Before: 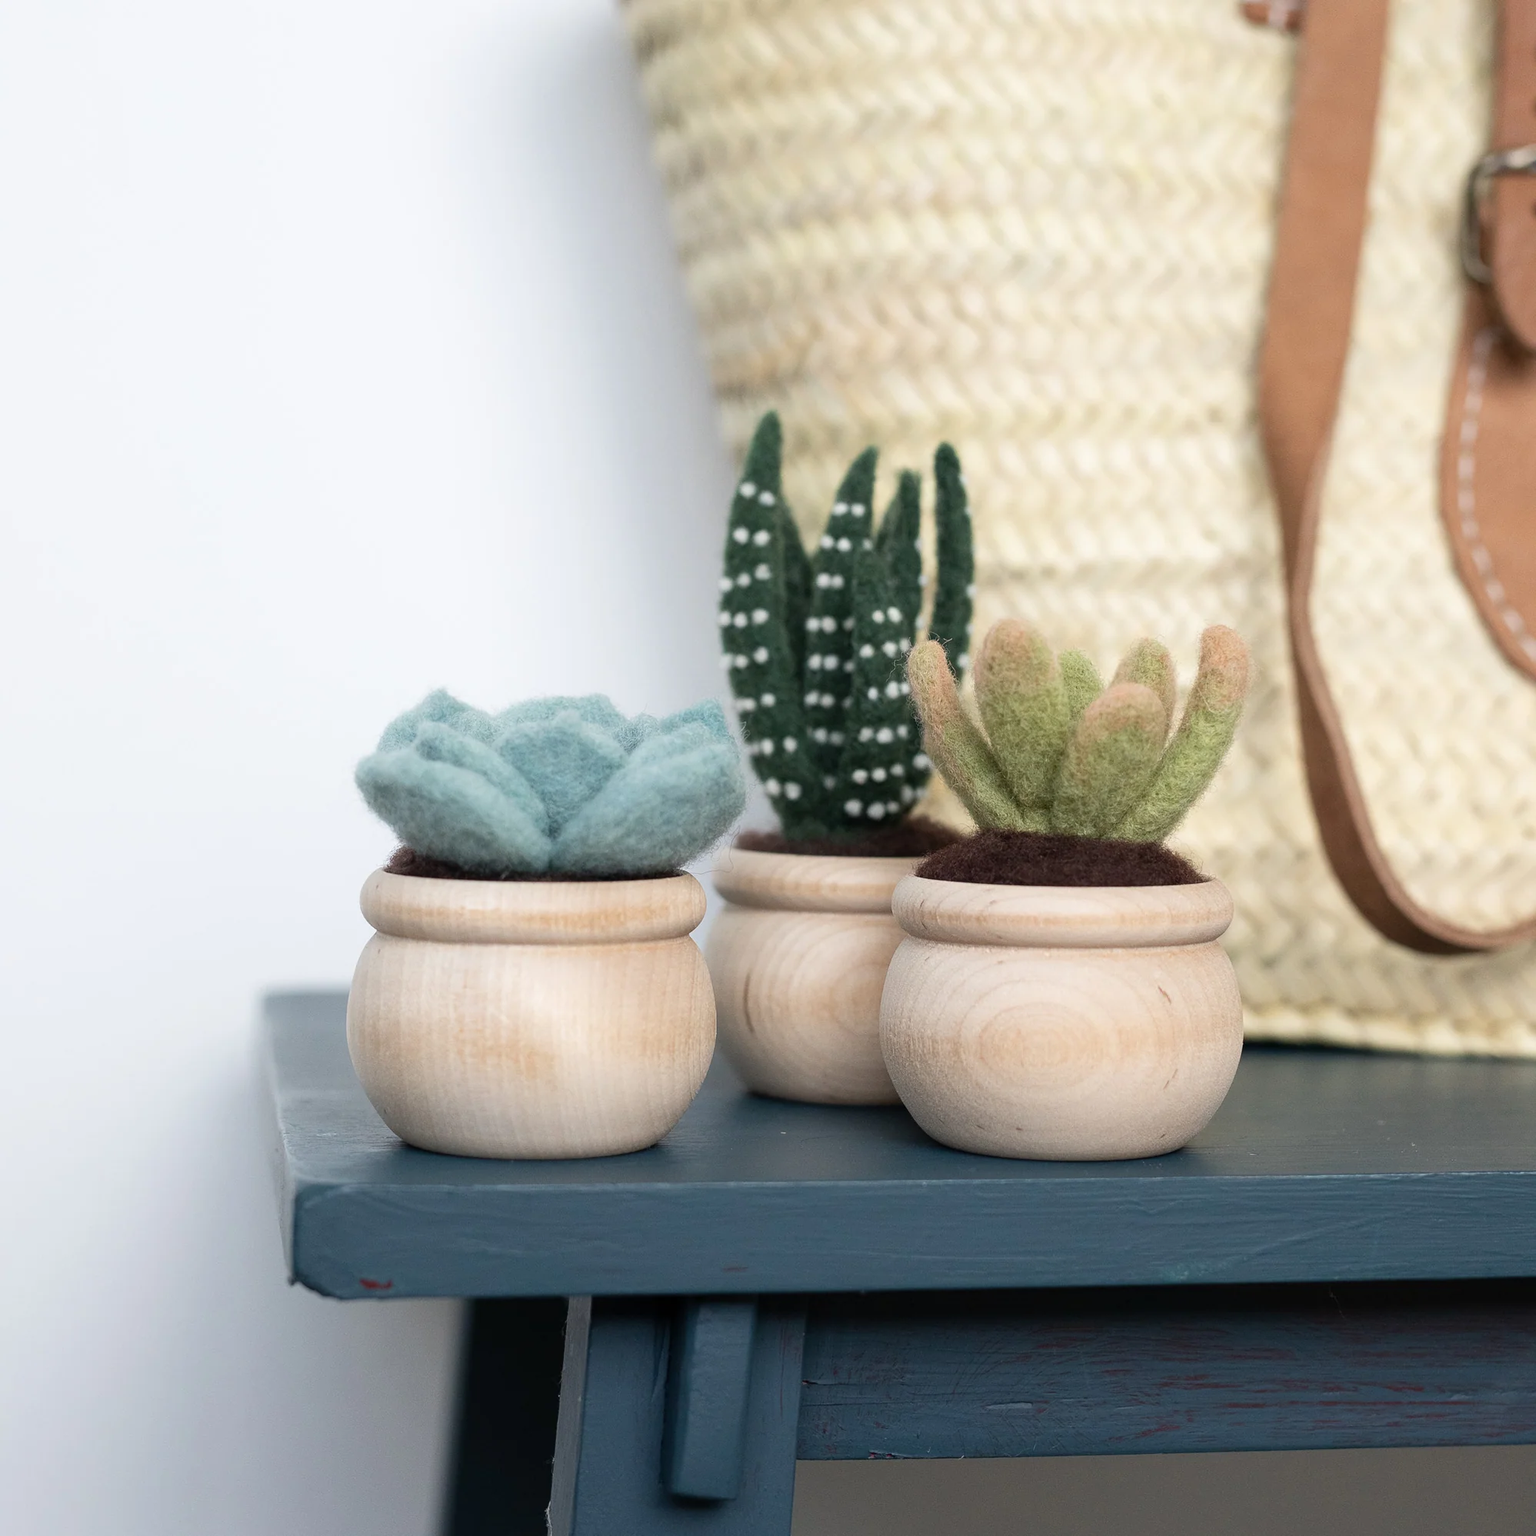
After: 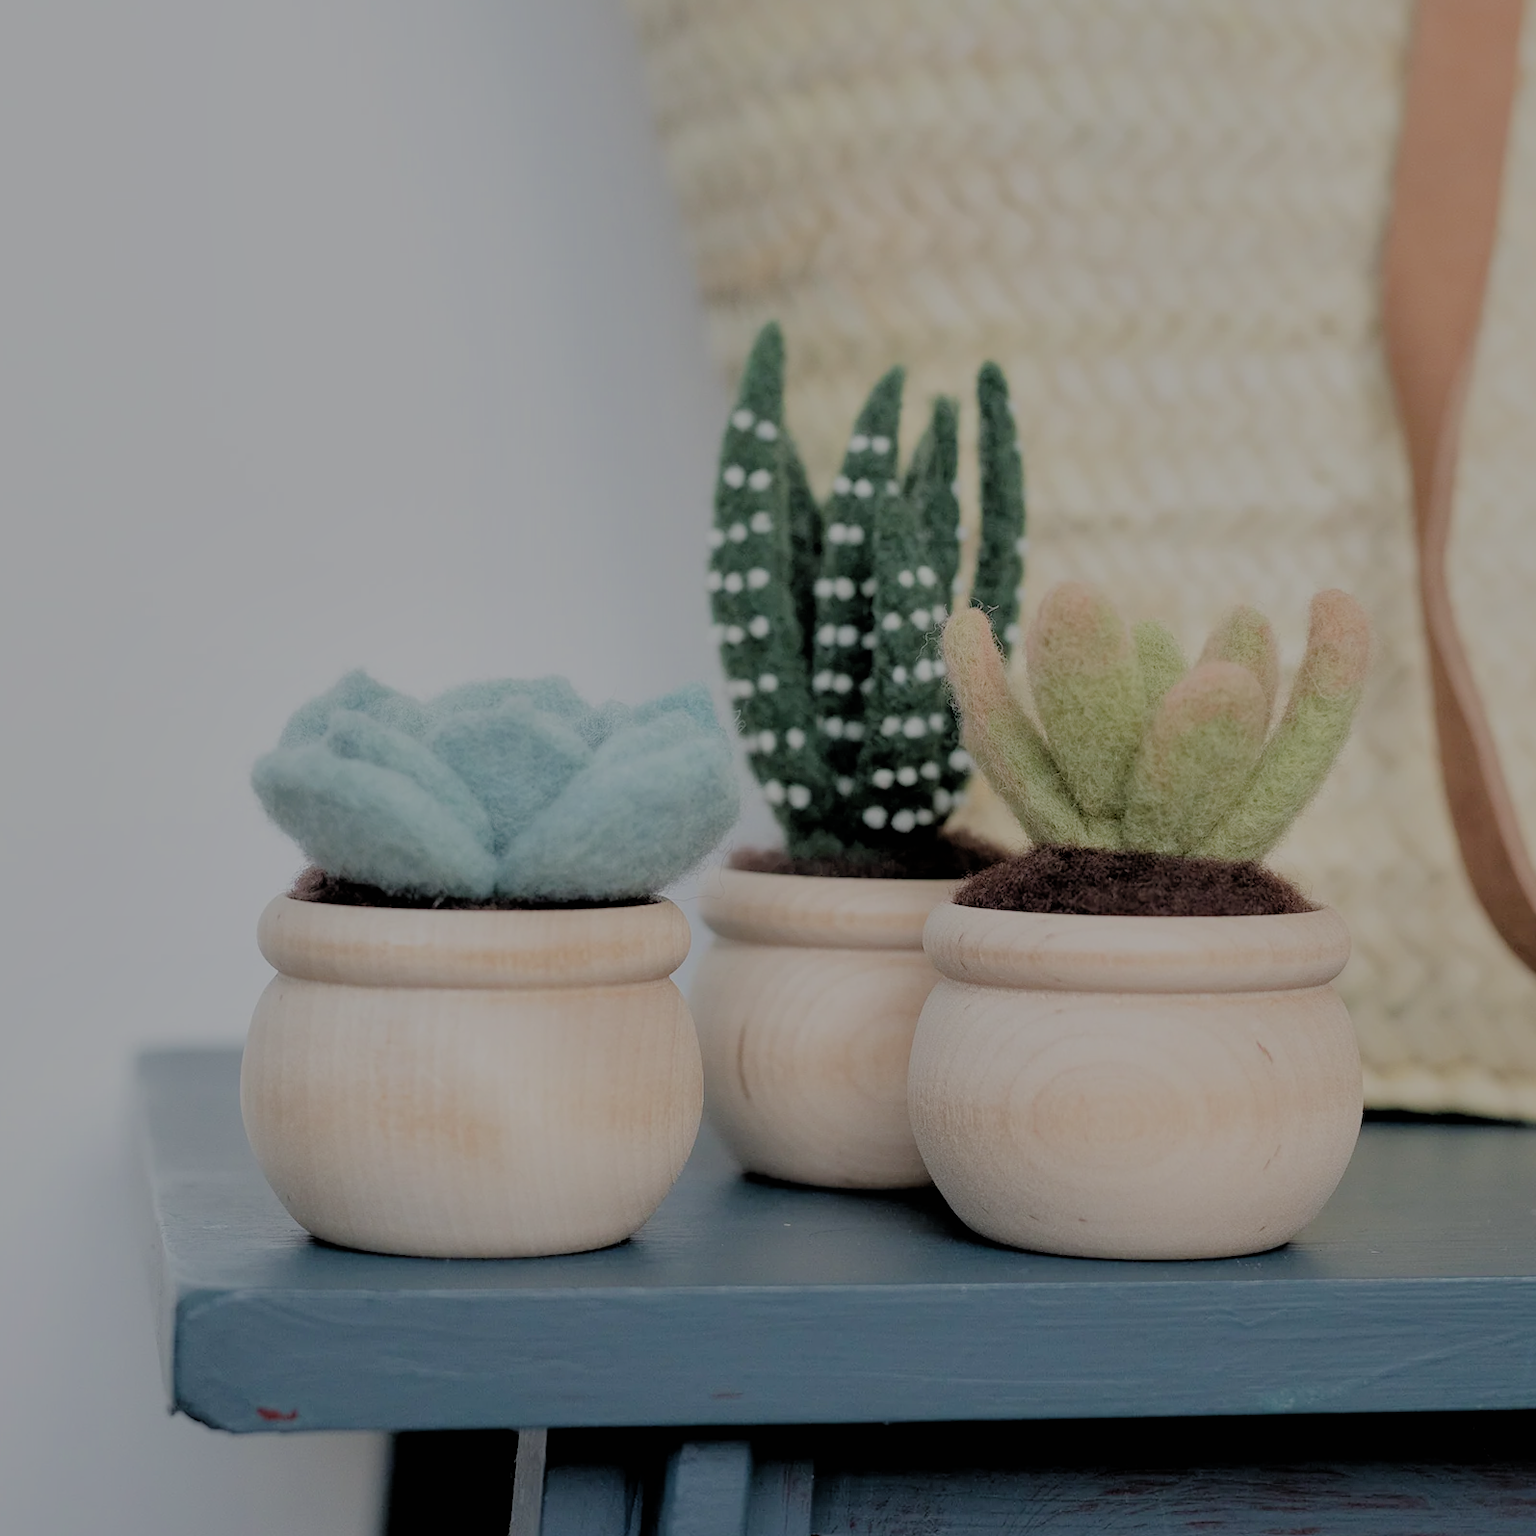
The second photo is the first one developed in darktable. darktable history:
crop and rotate: left 10.071%, top 10.071%, right 10.02%, bottom 10.02%
filmic rgb: black relative exposure -4.42 EV, white relative exposure 6.58 EV, hardness 1.85, contrast 0.5
shadows and highlights: shadows 30
